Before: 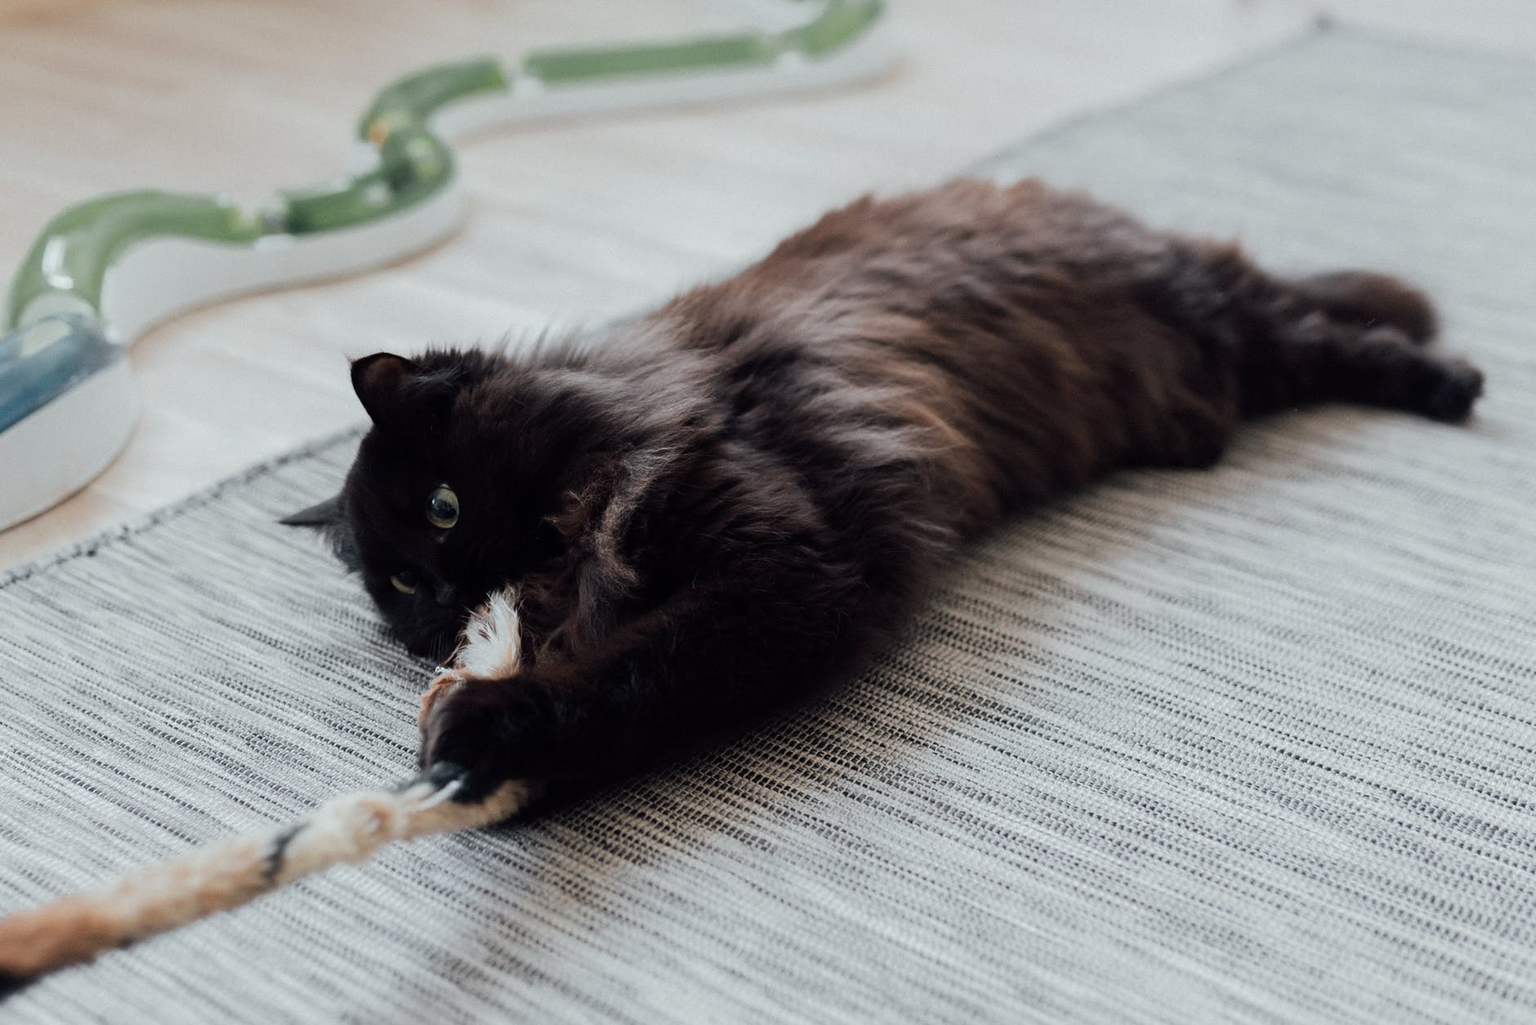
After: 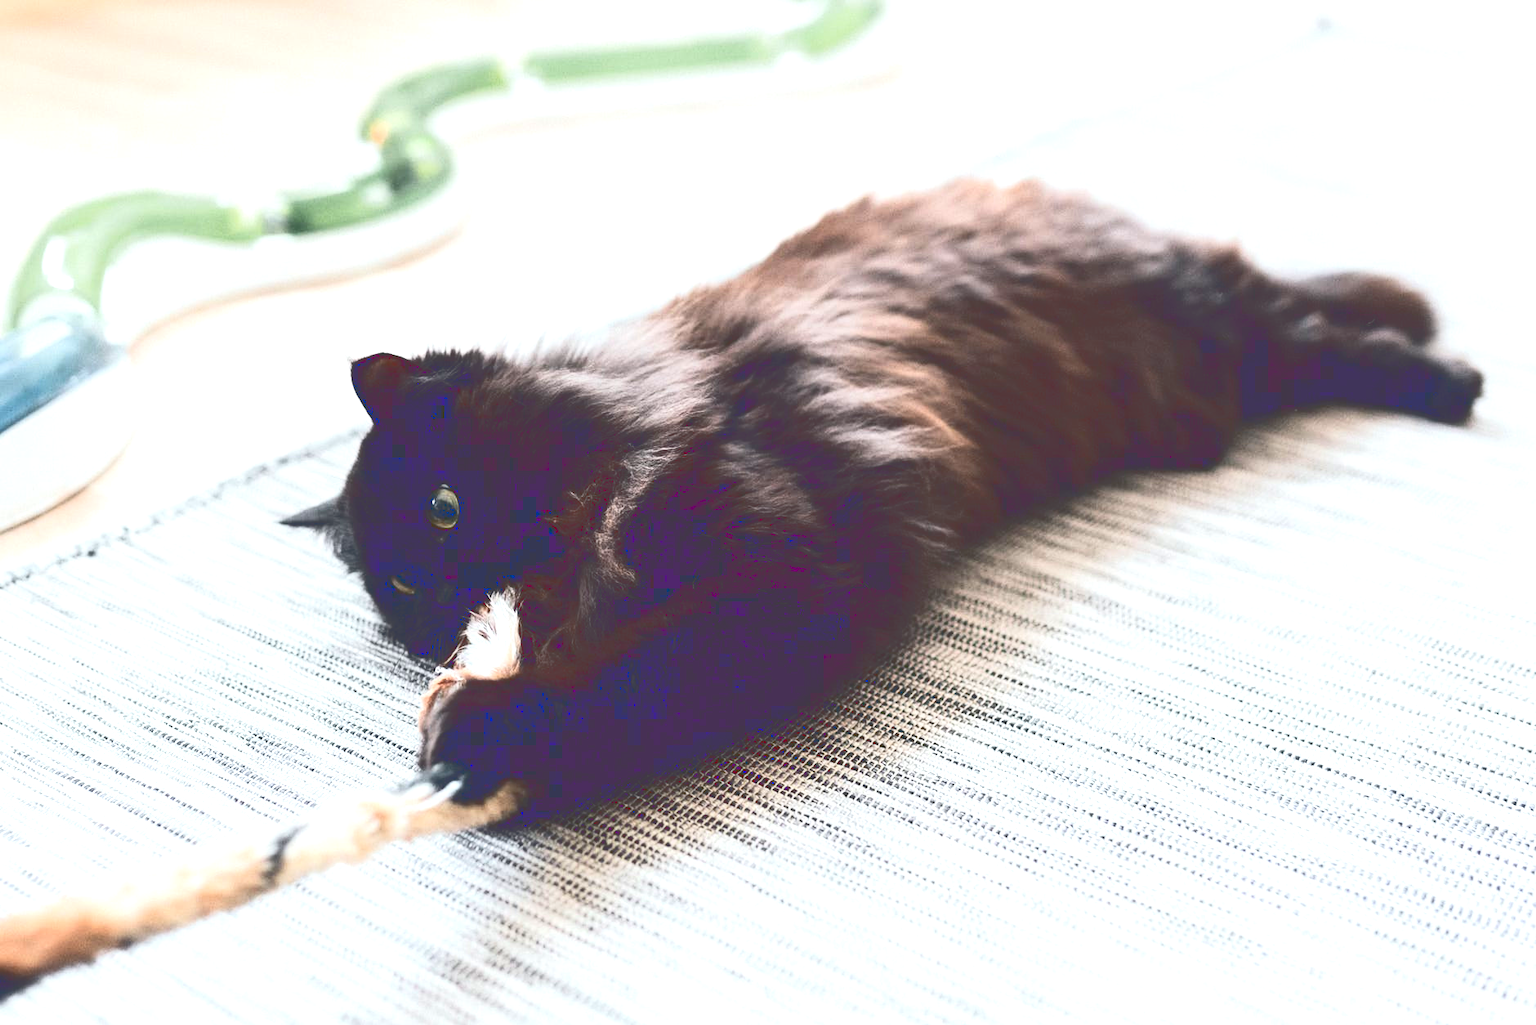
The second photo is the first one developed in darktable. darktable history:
tone curve: curves: ch0 [(0, 0) (0.003, 0.24) (0.011, 0.24) (0.025, 0.24) (0.044, 0.244) (0.069, 0.244) (0.1, 0.252) (0.136, 0.264) (0.177, 0.274) (0.224, 0.284) (0.277, 0.313) (0.335, 0.361) (0.399, 0.415) (0.468, 0.498) (0.543, 0.595) (0.623, 0.695) (0.709, 0.793) (0.801, 0.883) (0.898, 0.942) (1, 1)], color space Lab, linked channels, preserve colors none
exposure: black level correction 0, exposure 1.2 EV, compensate highlight preservation false
